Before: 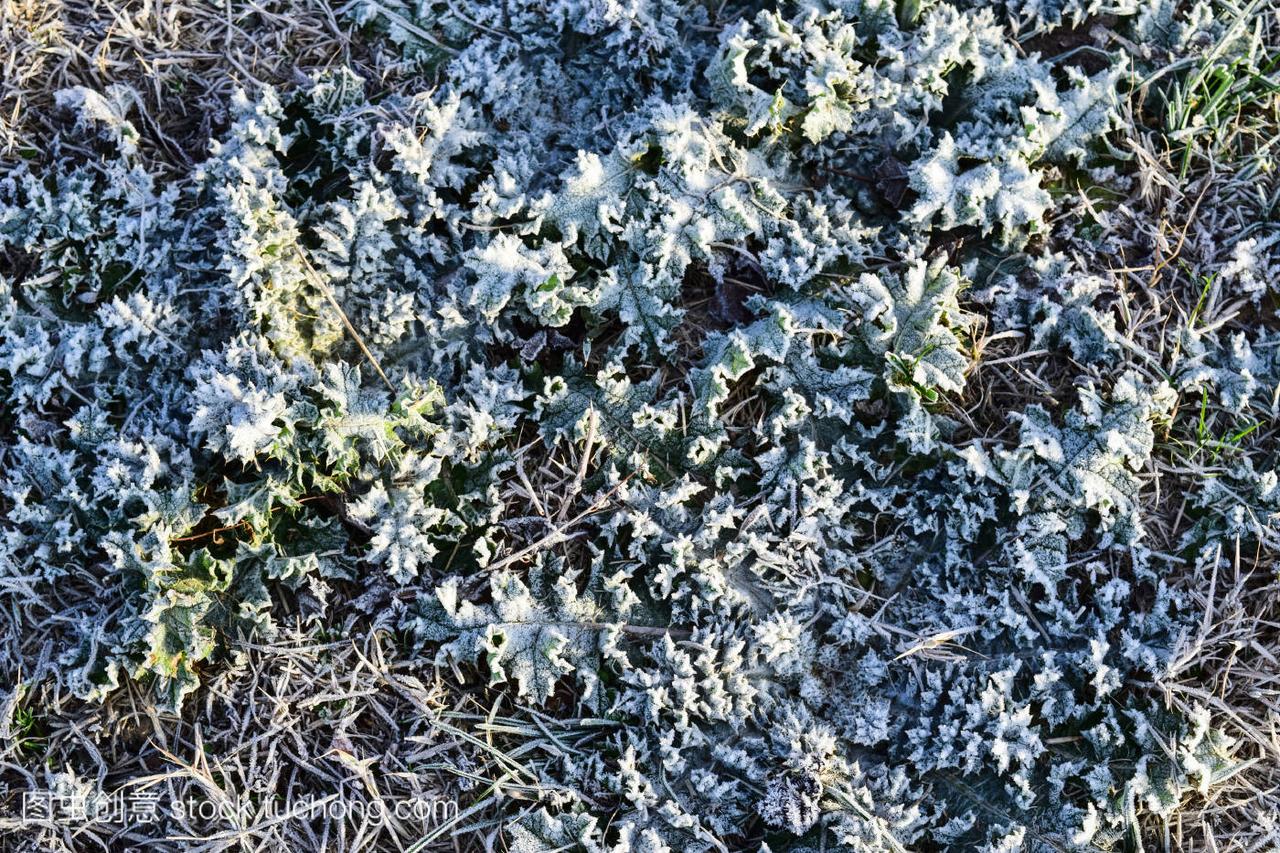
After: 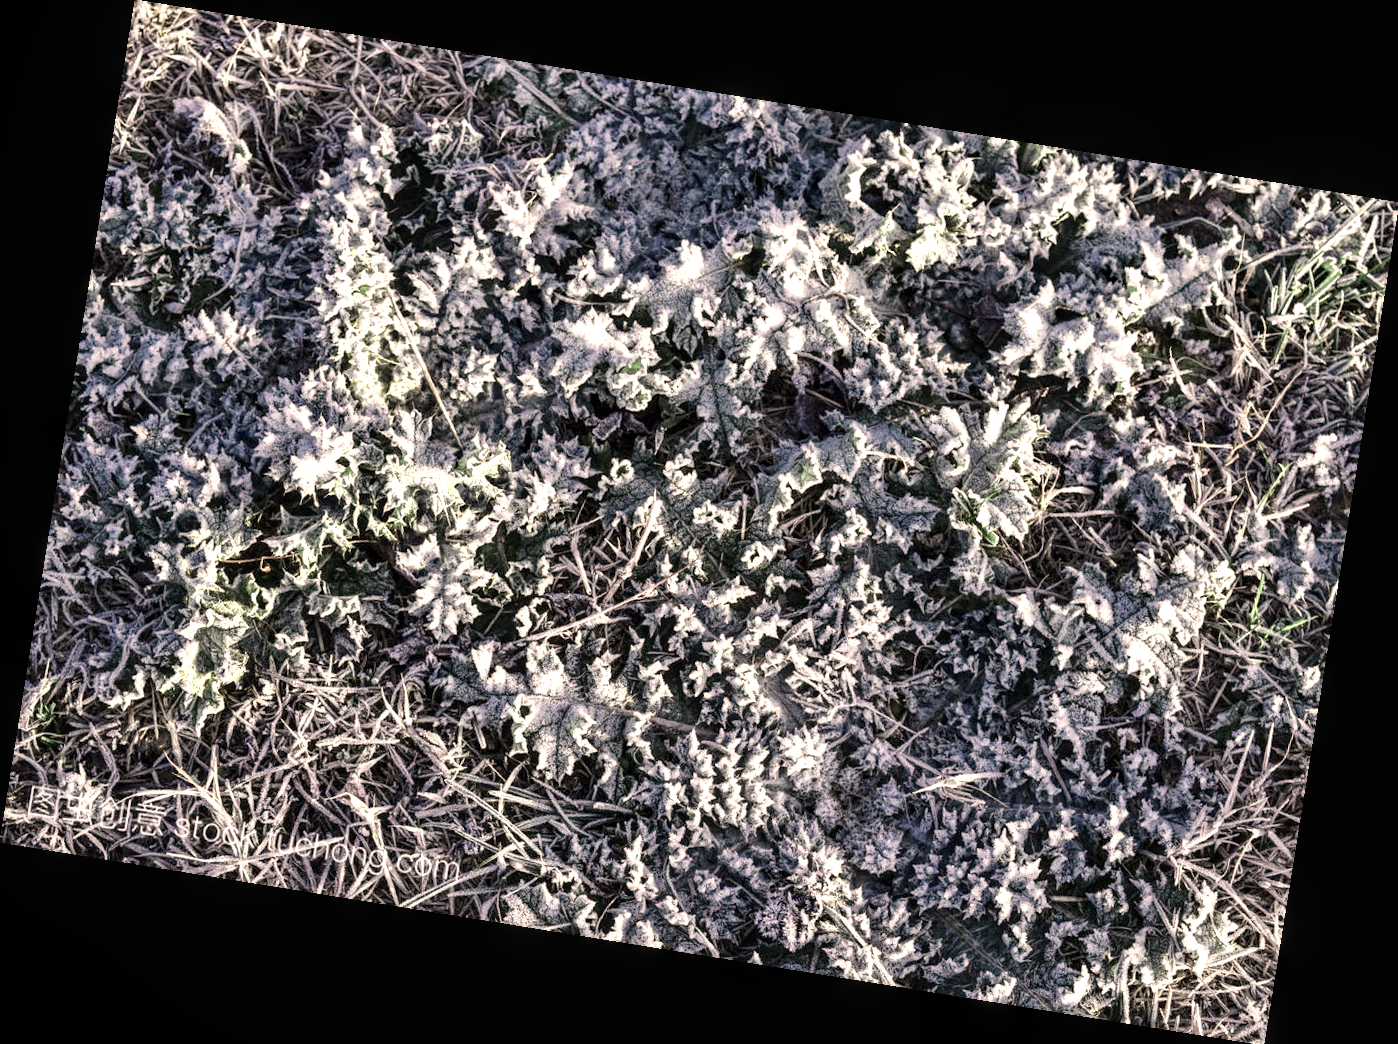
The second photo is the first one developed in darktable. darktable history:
color zones: curves: ch0 [(0.25, 0.667) (0.758, 0.368)]; ch1 [(0.215, 0.245) (0.761, 0.373)]; ch2 [(0.247, 0.554) (0.761, 0.436)]
rotate and perspective: rotation 9.12°, automatic cropping off
color correction: highlights a* 17.88, highlights b* 18.79
local contrast: on, module defaults
